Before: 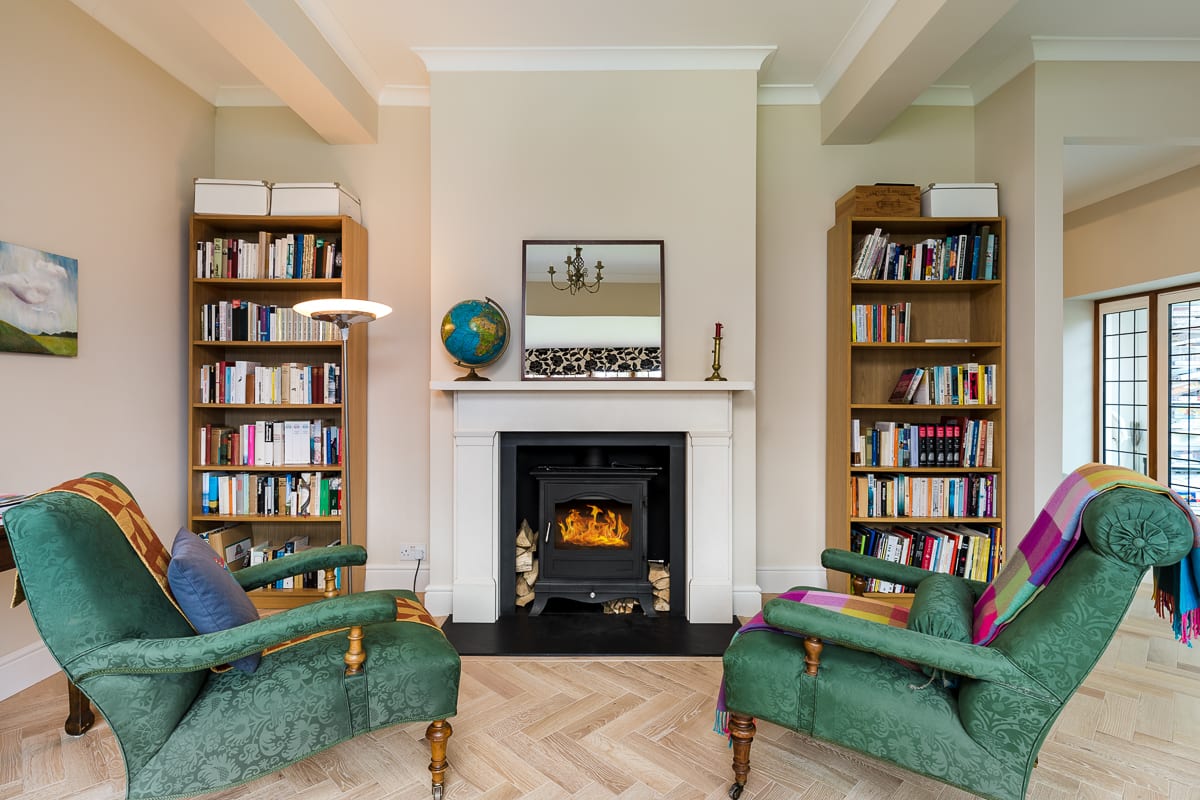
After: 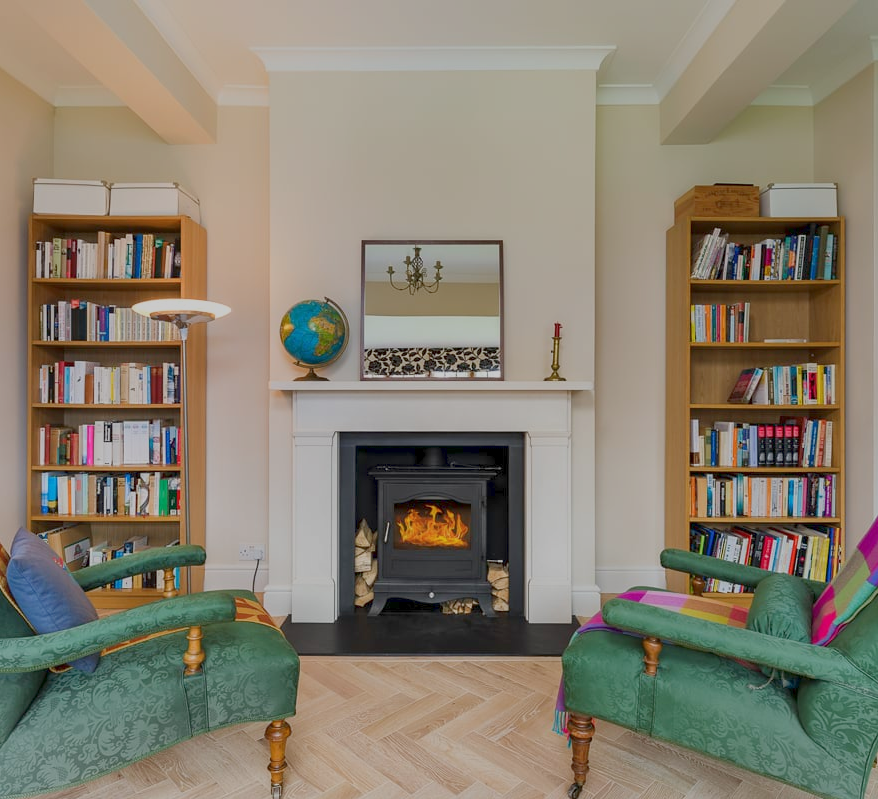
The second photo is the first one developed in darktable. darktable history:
color balance rgb: contrast -30%
crop: left 13.443%, right 13.31%
white balance: red 1, blue 1
